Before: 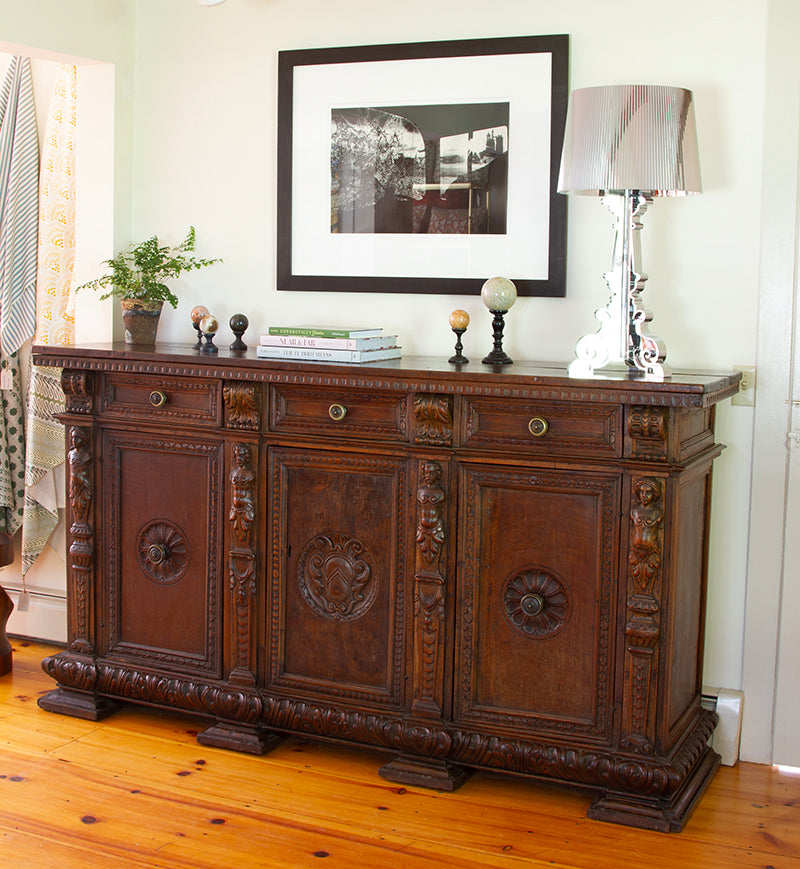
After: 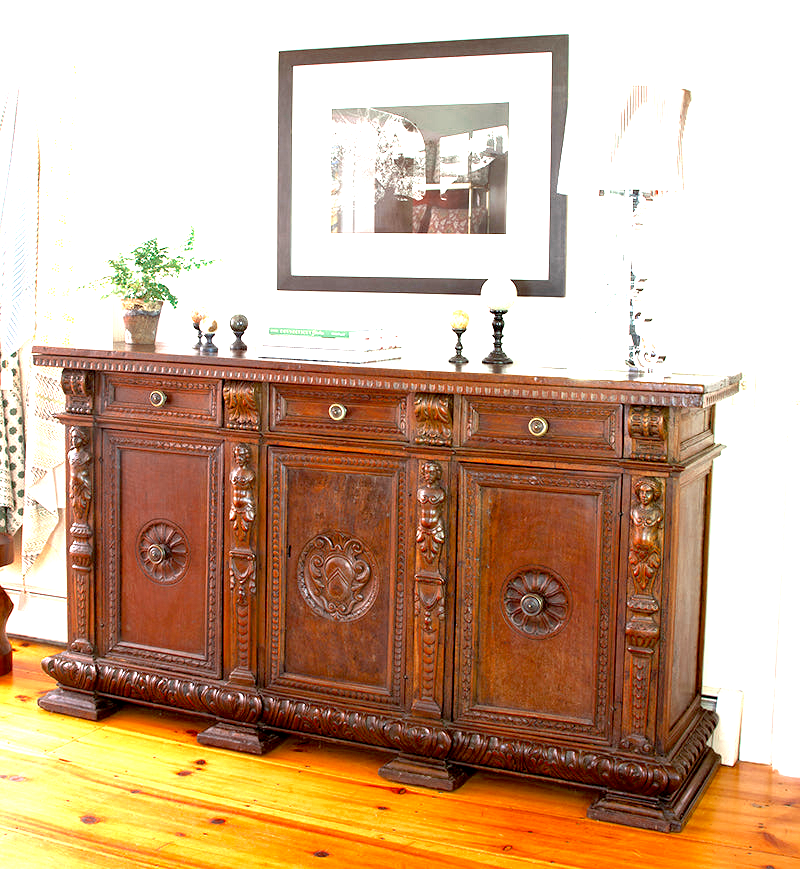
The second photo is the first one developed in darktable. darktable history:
exposure: black level correction 0.005, exposure 2.084 EV, compensate highlight preservation false
color zones: curves: ch0 [(0, 0.5) (0.125, 0.4) (0.25, 0.5) (0.375, 0.4) (0.5, 0.4) (0.625, 0.35) (0.75, 0.35) (0.875, 0.5)]; ch1 [(0, 0.35) (0.125, 0.45) (0.25, 0.35) (0.375, 0.35) (0.5, 0.35) (0.625, 0.35) (0.75, 0.45) (0.875, 0.35)]; ch2 [(0, 0.6) (0.125, 0.5) (0.25, 0.5) (0.375, 0.6) (0.5, 0.6) (0.625, 0.5) (0.75, 0.5) (0.875, 0.5)]
